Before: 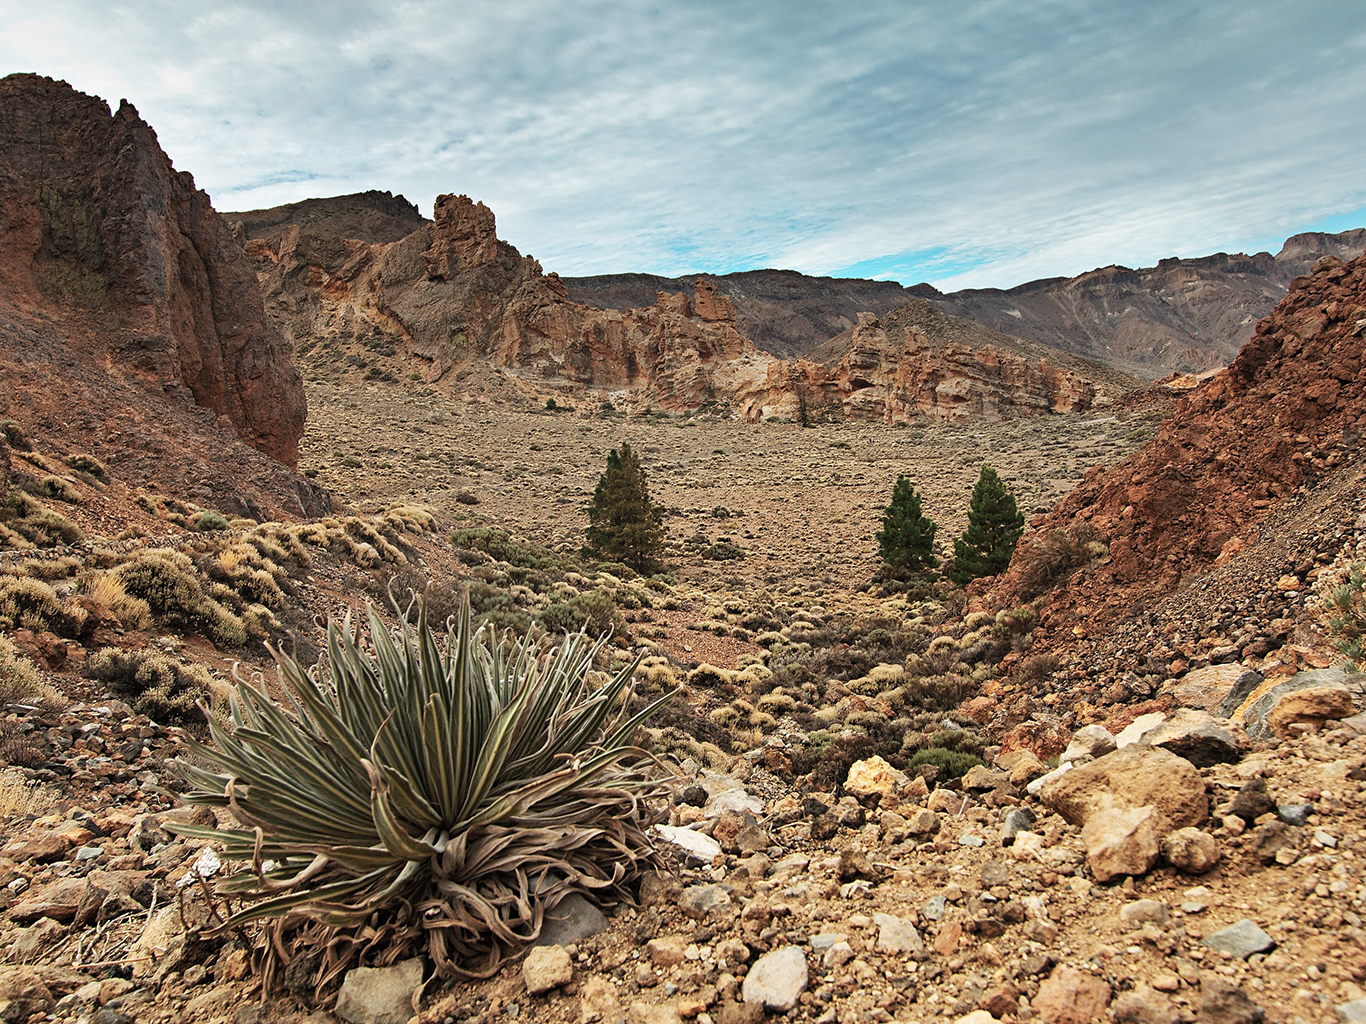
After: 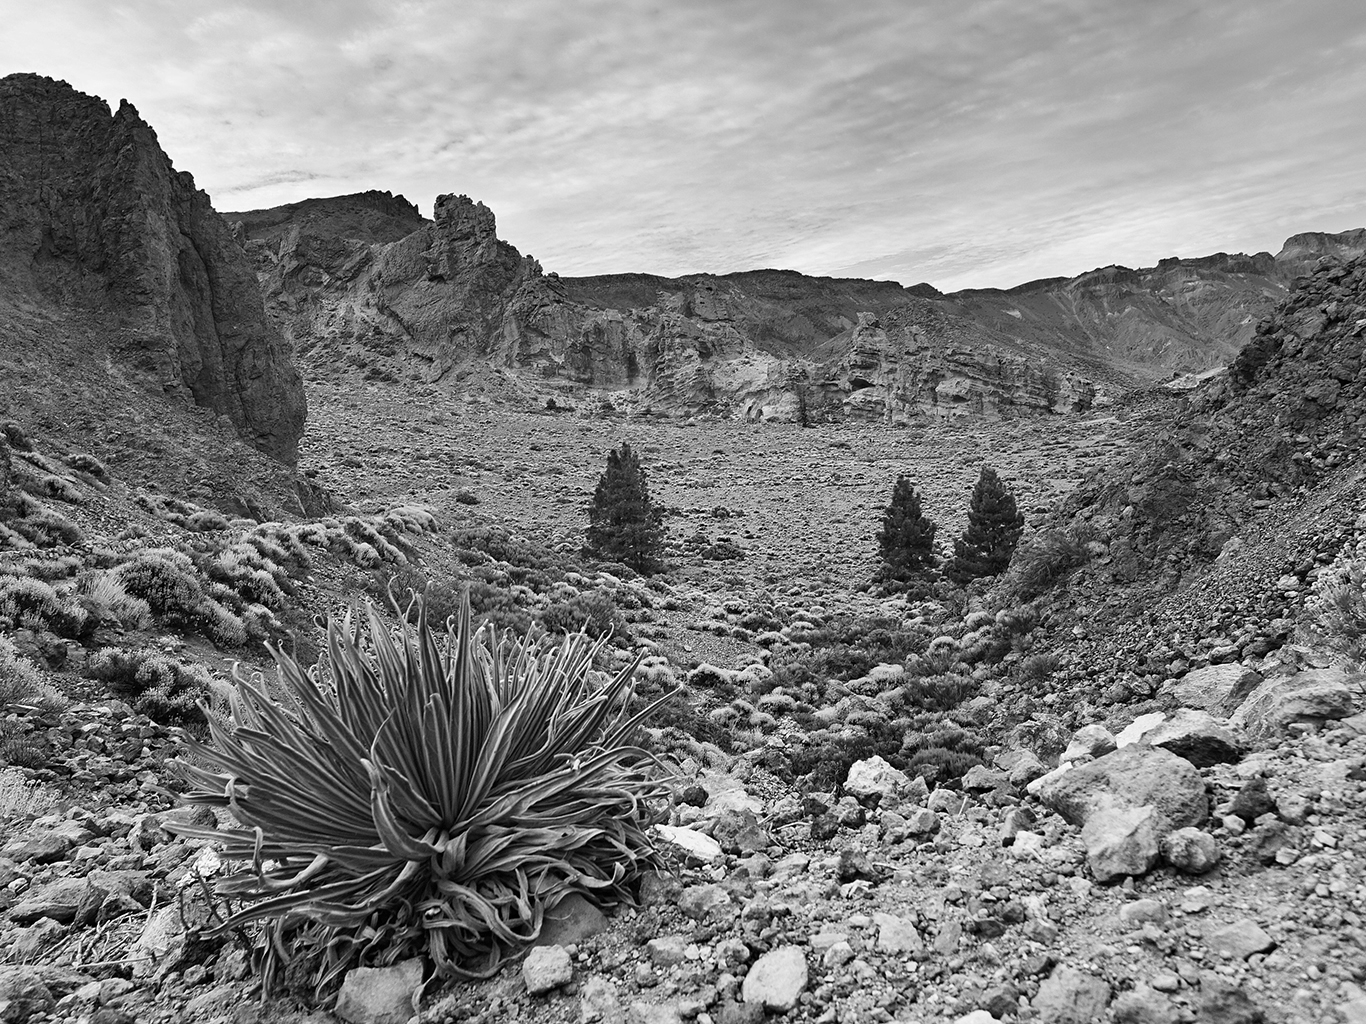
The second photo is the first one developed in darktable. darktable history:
monochrome: on, module defaults
white balance: red 0.986, blue 1.01
